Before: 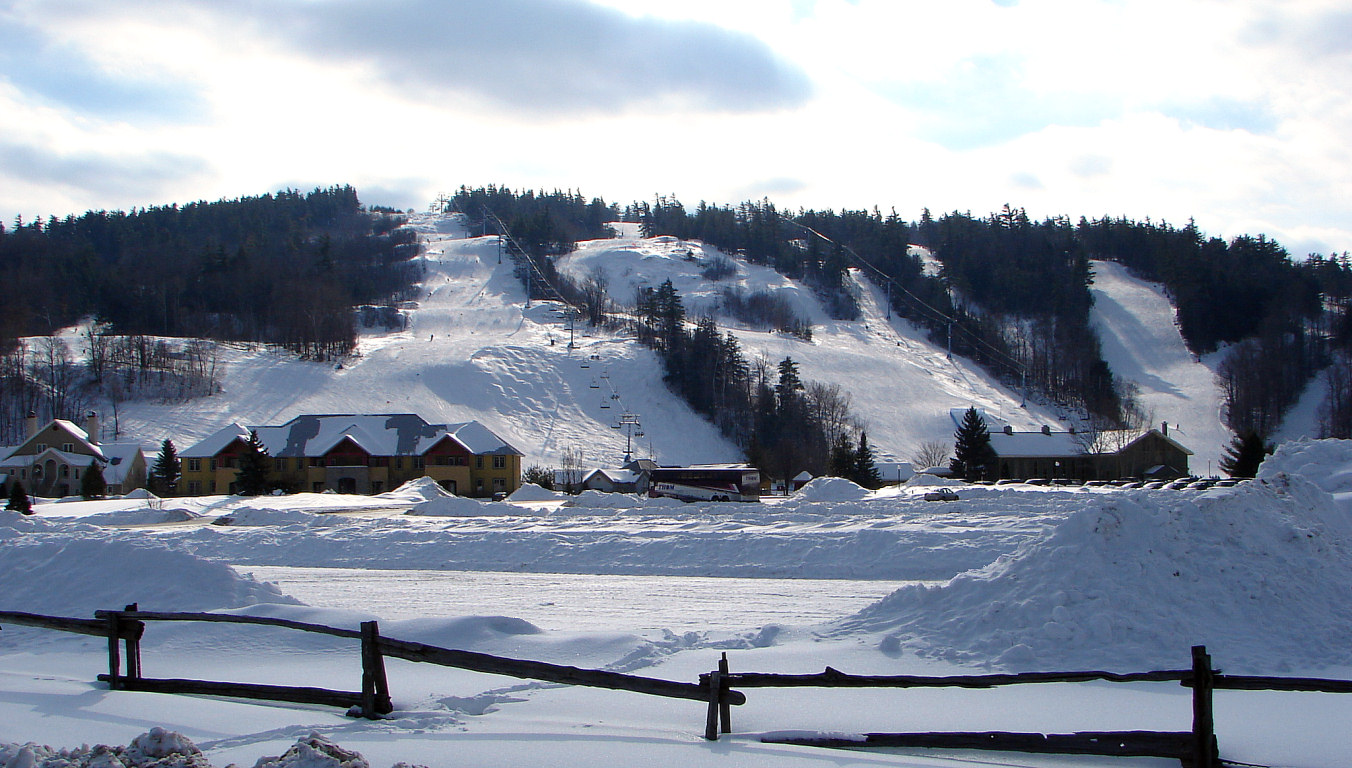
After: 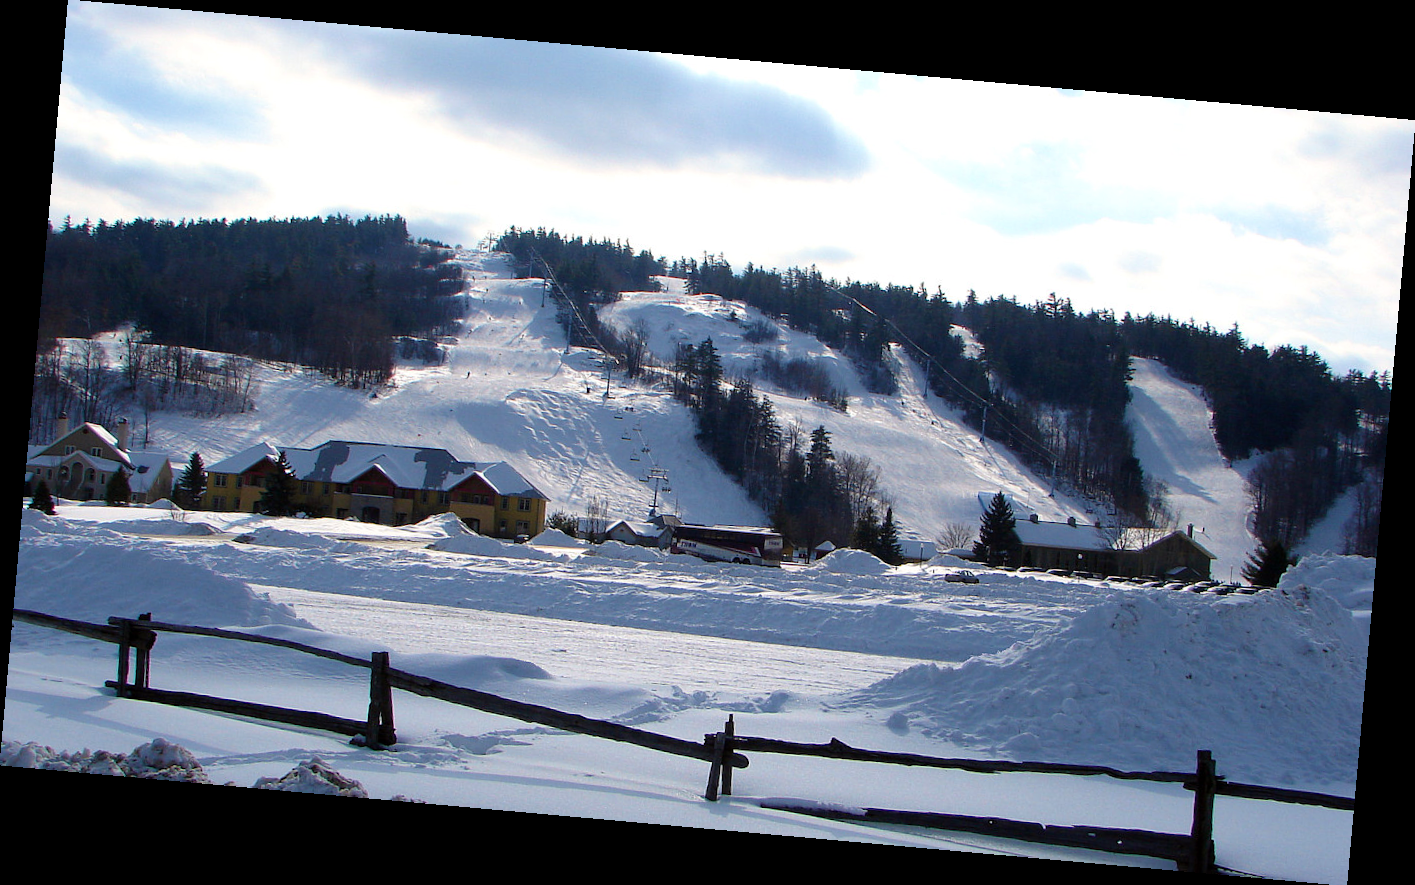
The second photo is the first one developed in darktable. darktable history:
rotate and perspective: rotation 5.12°, automatic cropping off
velvia: on, module defaults
